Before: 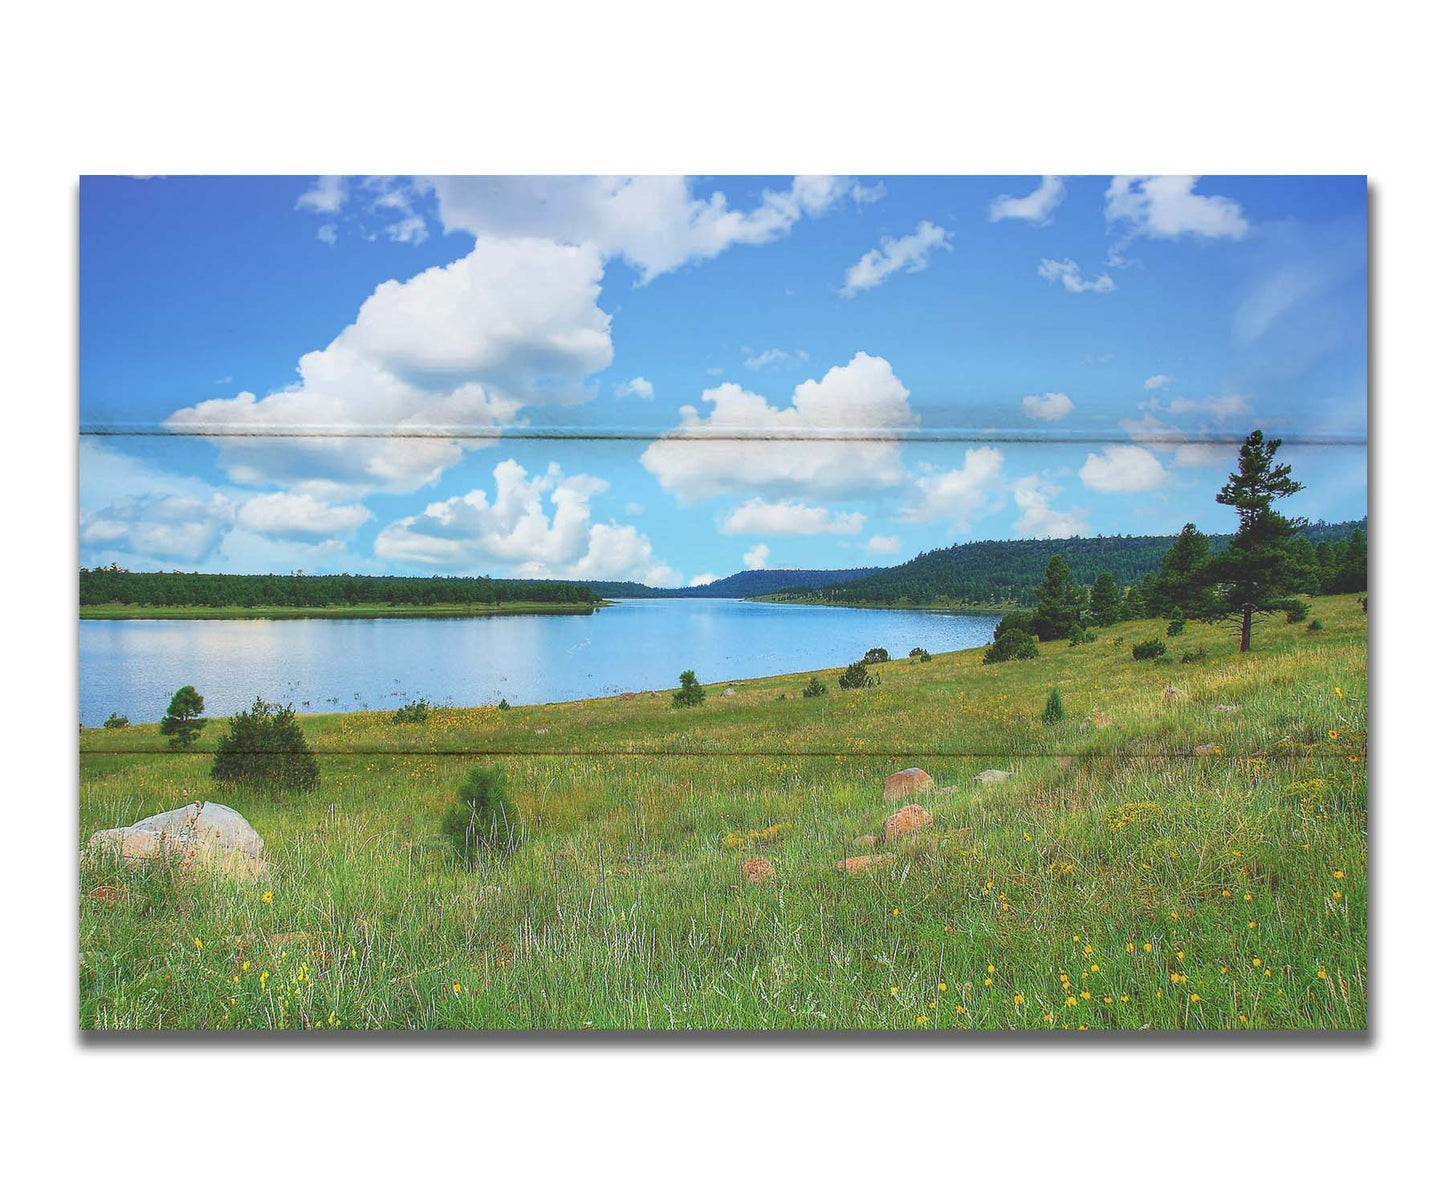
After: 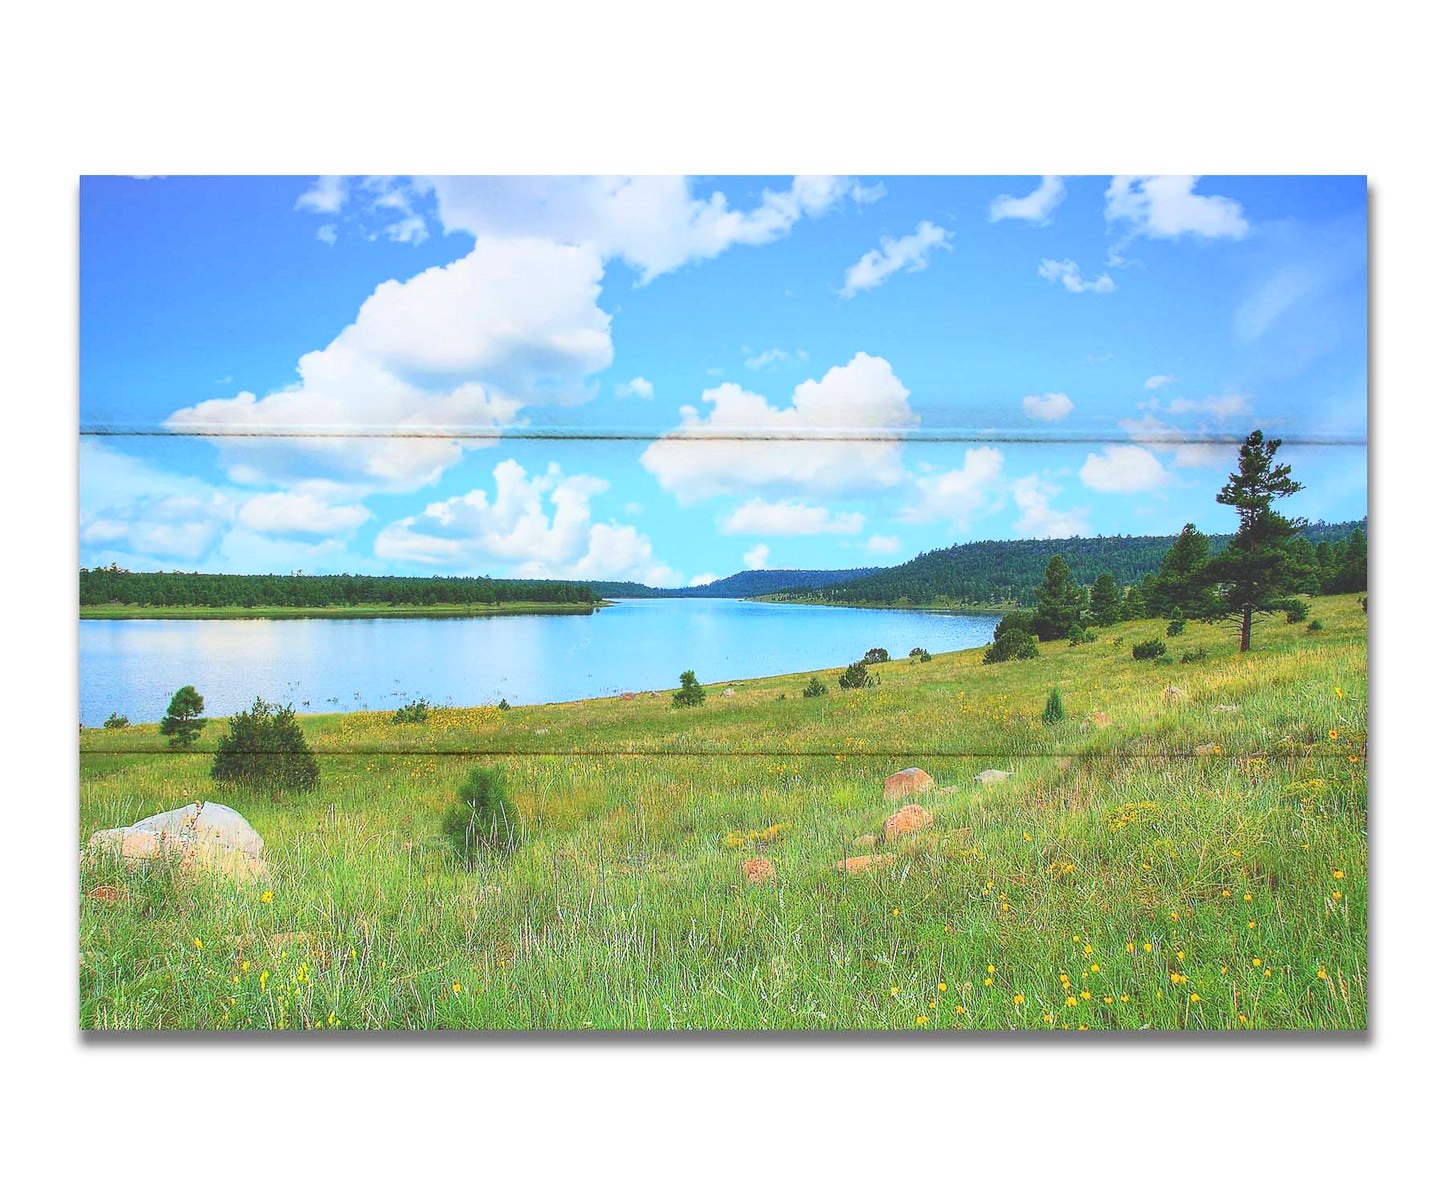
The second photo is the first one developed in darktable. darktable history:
tone equalizer: edges refinement/feathering 500, mask exposure compensation -1.57 EV, preserve details no
contrast brightness saturation: contrast 0.201, brightness 0.169, saturation 0.228
